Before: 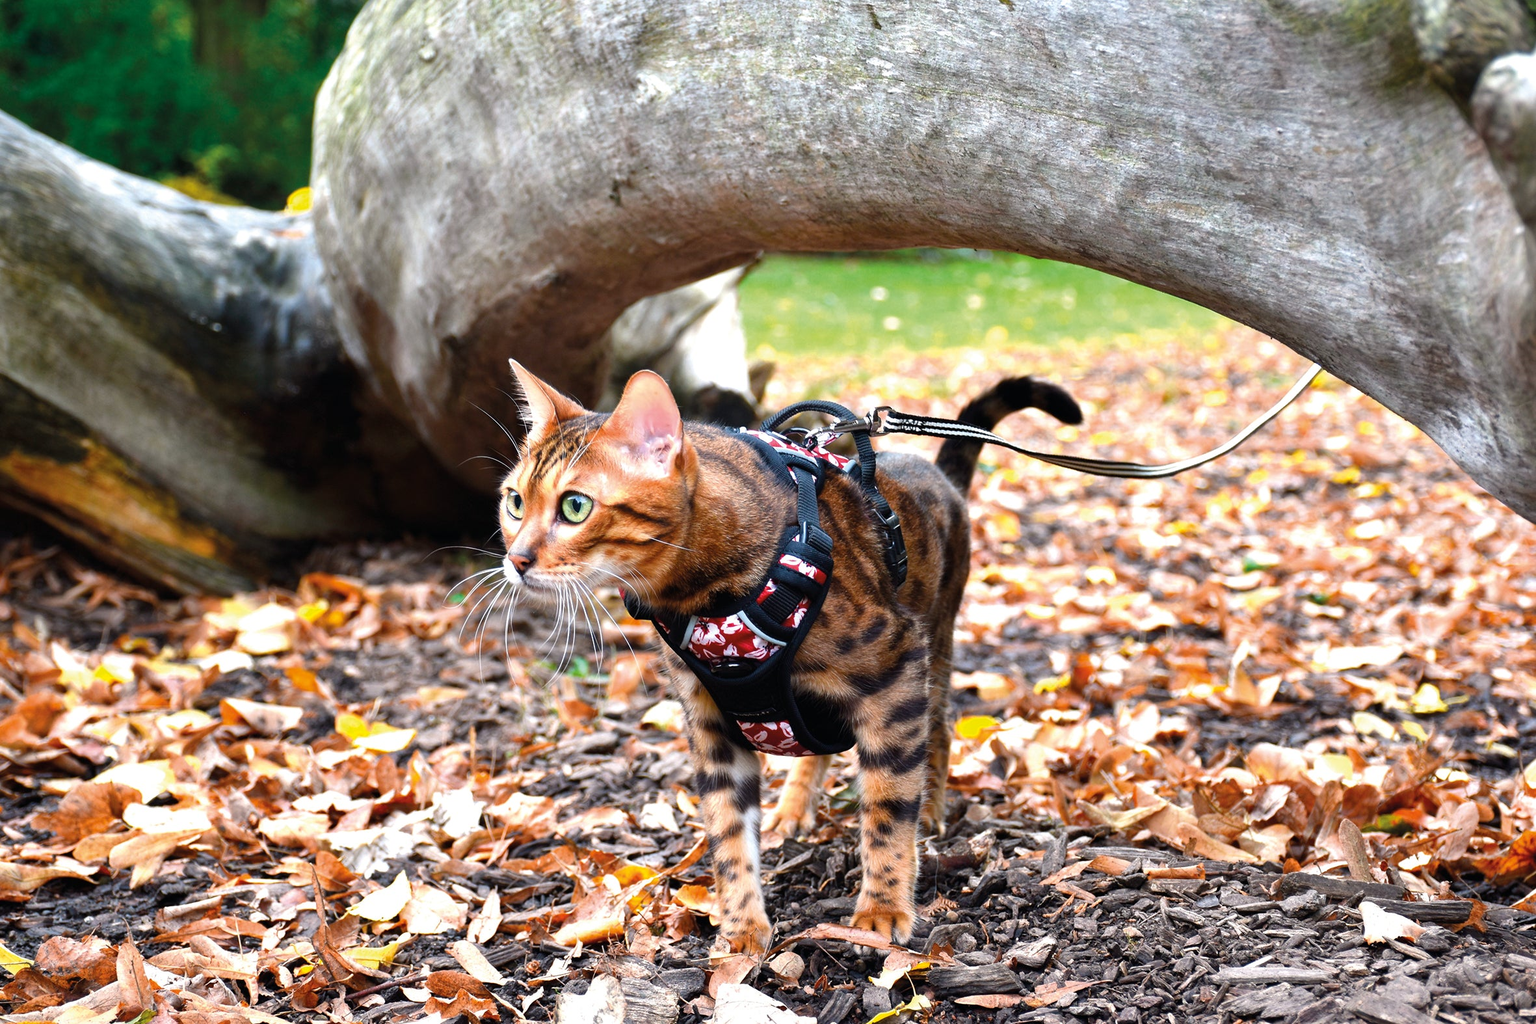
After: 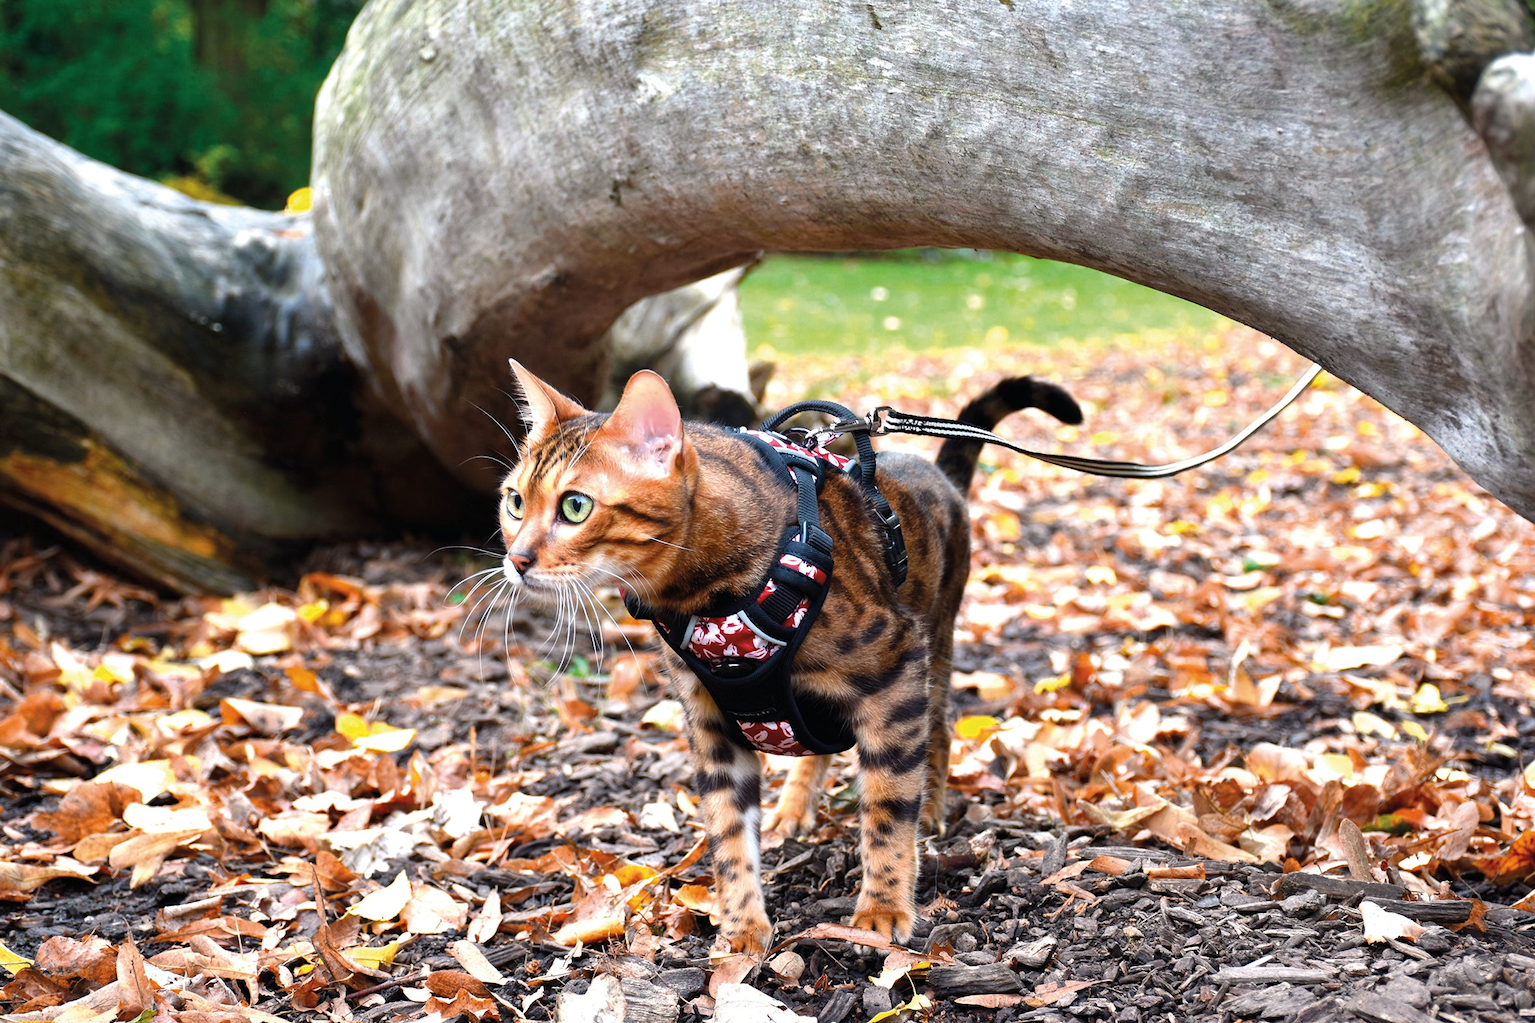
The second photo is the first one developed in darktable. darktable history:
contrast brightness saturation: contrast 0.01, saturation -0.05
